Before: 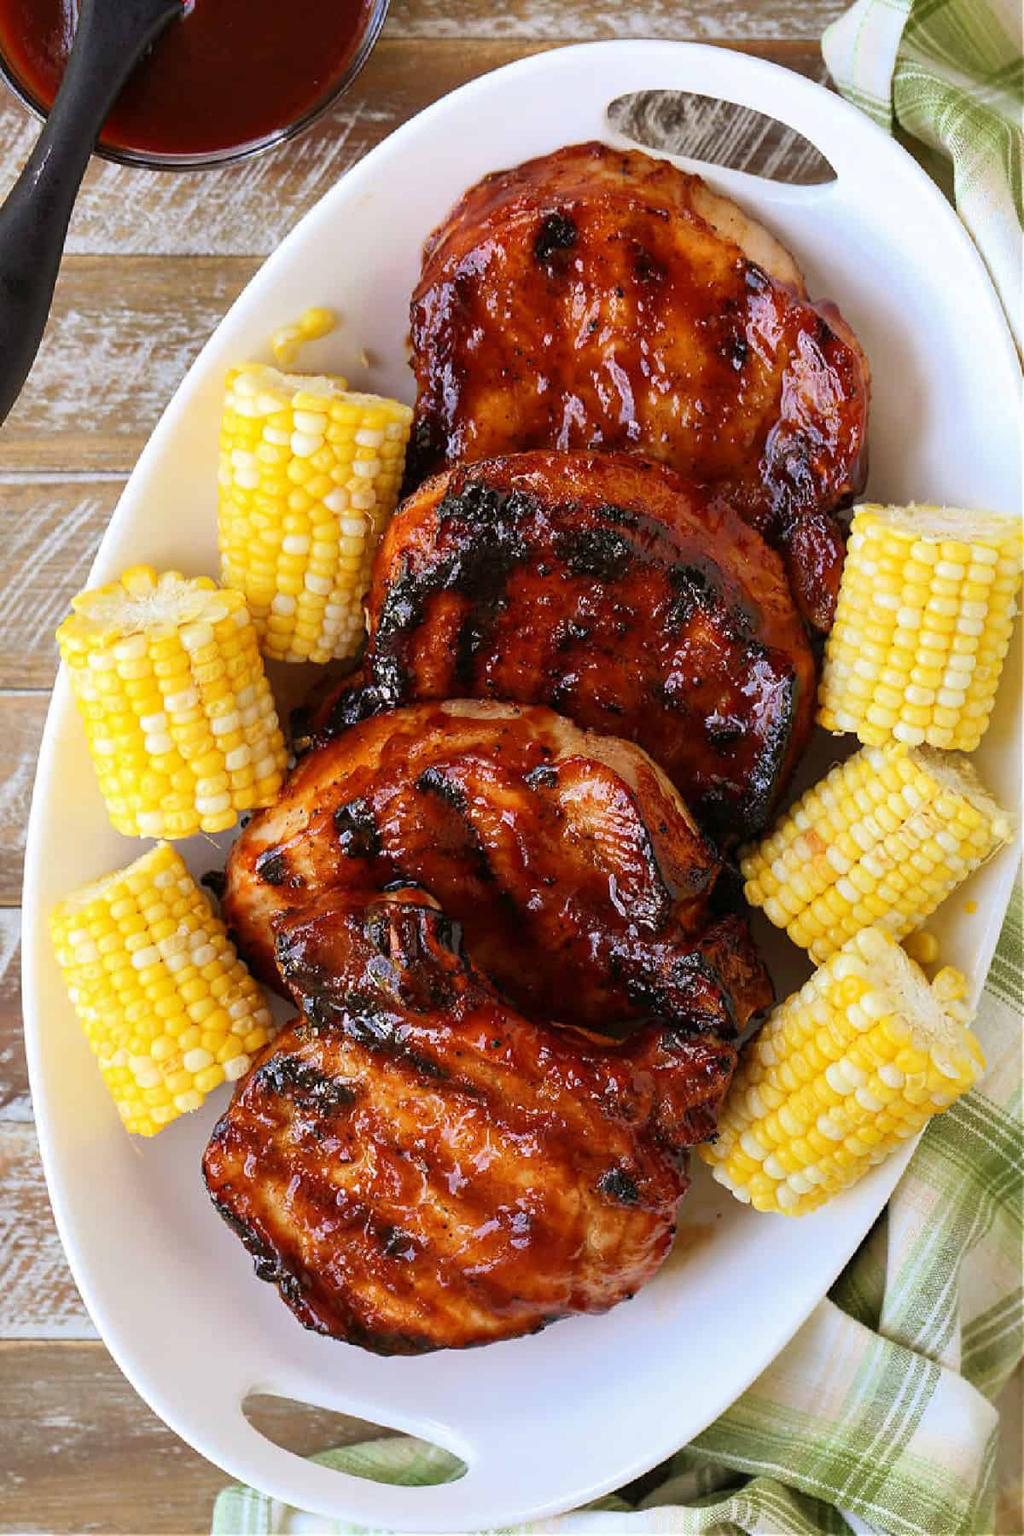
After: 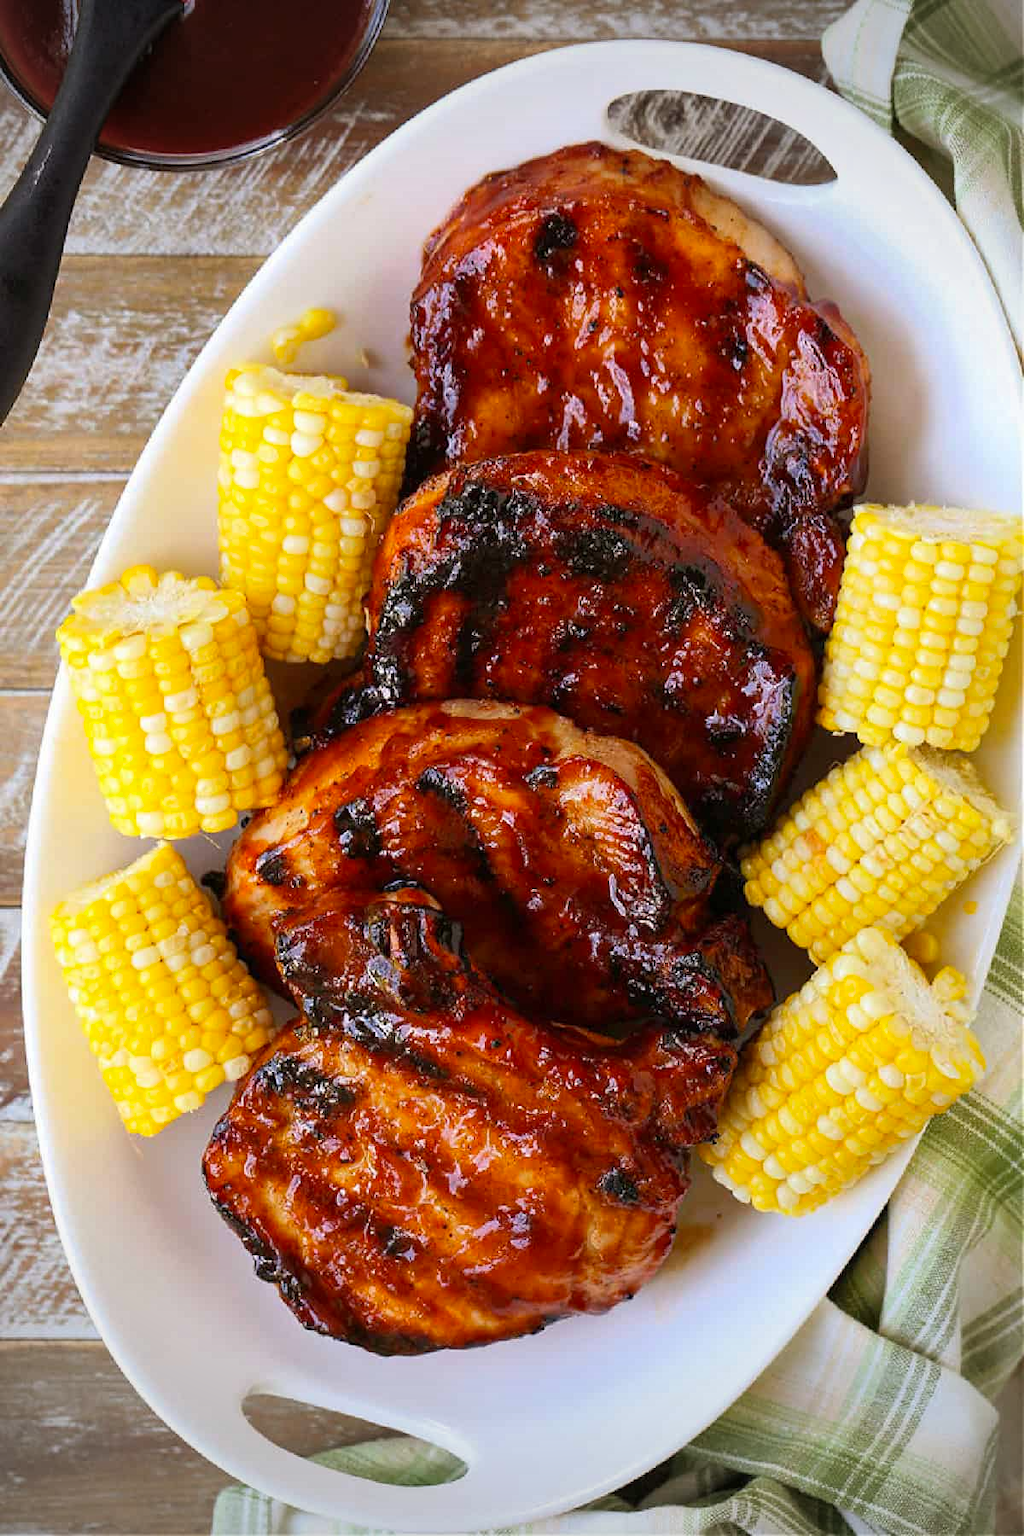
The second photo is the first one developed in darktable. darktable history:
vignetting: width/height ratio 1.094
color balance: output saturation 110%
